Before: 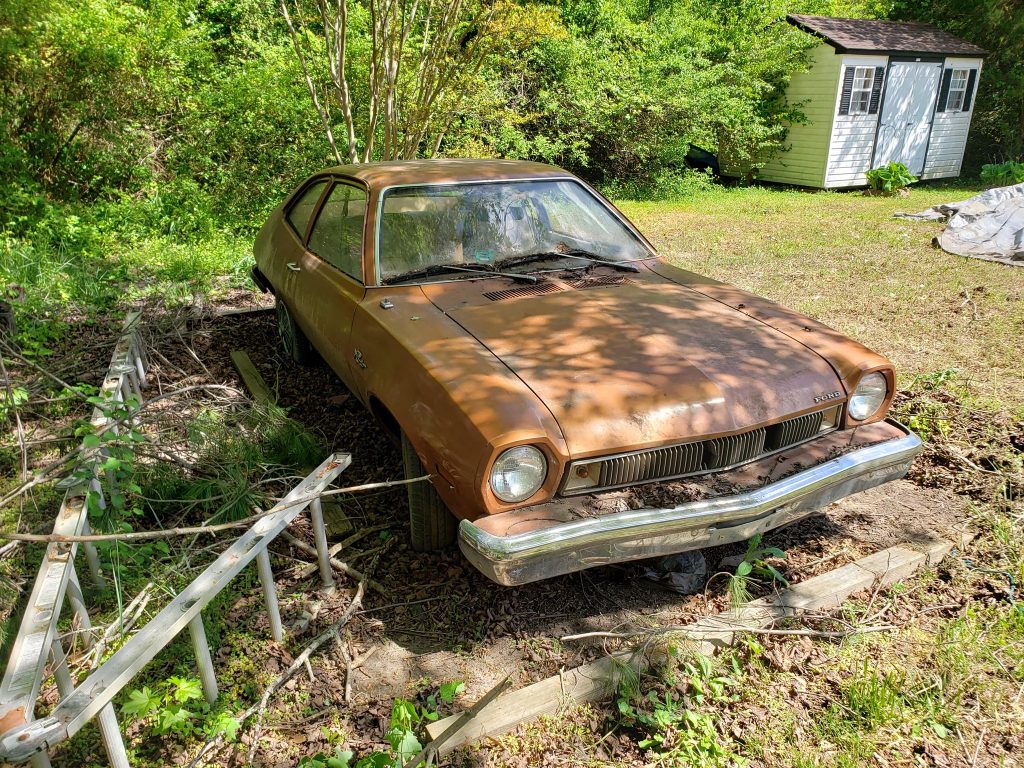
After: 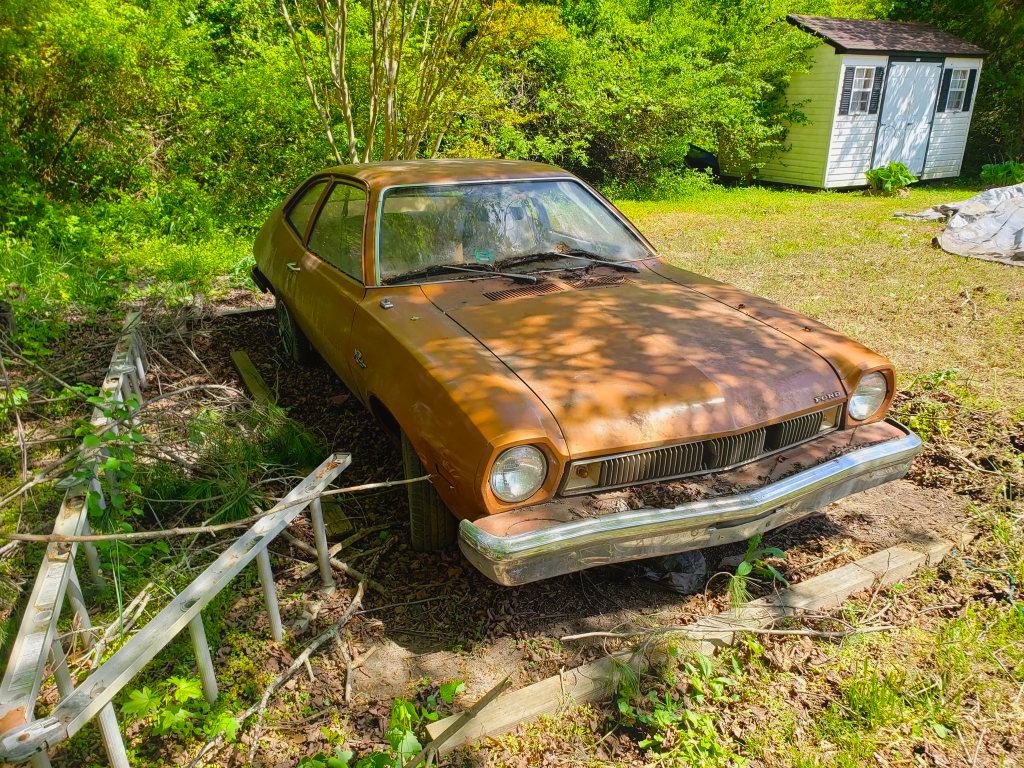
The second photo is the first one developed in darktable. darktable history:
color balance rgb: linear chroma grading › global chroma 33.4%
contrast equalizer: octaves 7, y [[0.6 ×6], [0.55 ×6], [0 ×6], [0 ×6], [0 ×6]], mix -0.3
